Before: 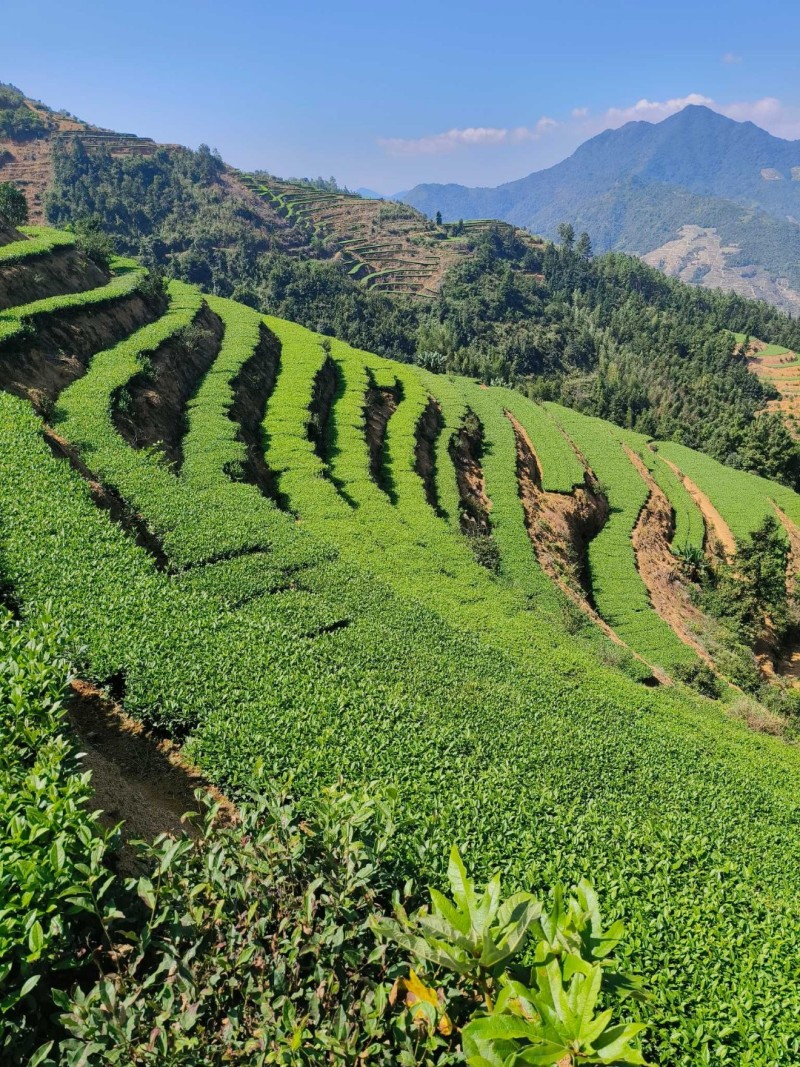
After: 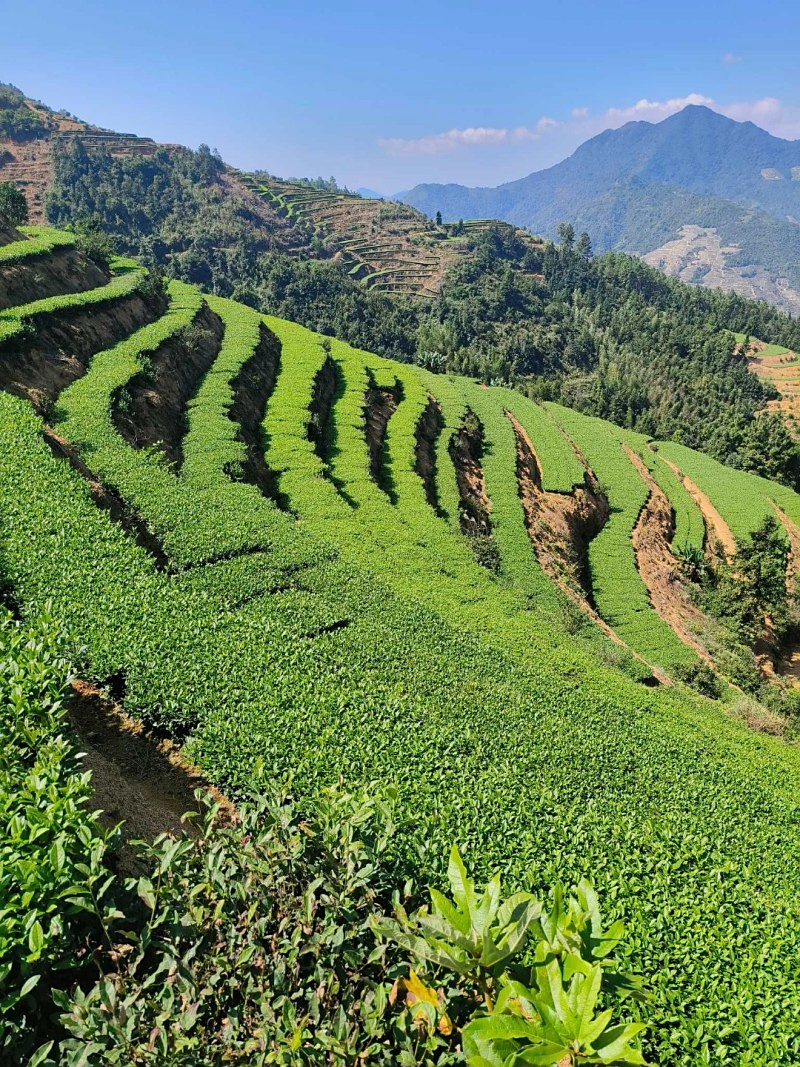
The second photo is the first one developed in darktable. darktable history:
tone curve: curves: ch0 [(0, 0) (0.003, 0.003) (0.011, 0.011) (0.025, 0.026) (0.044, 0.046) (0.069, 0.071) (0.1, 0.103) (0.136, 0.14) (0.177, 0.183) (0.224, 0.231) (0.277, 0.286) (0.335, 0.346) (0.399, 0.412) (0.468, 0.483) (0.543, 0.56) (0.623, 0.643) (0.709, 0.732) (0.801, 0.826) (0.898, 0.917) (1, 1)]
shadows and highlights: shadows 29.74, highlights -30.34, low approximation 0.01, soften with gaussian
sharpen: radius 1.54, amount 0.368, threshold 1.309
tone equalizer: on, module defaults
